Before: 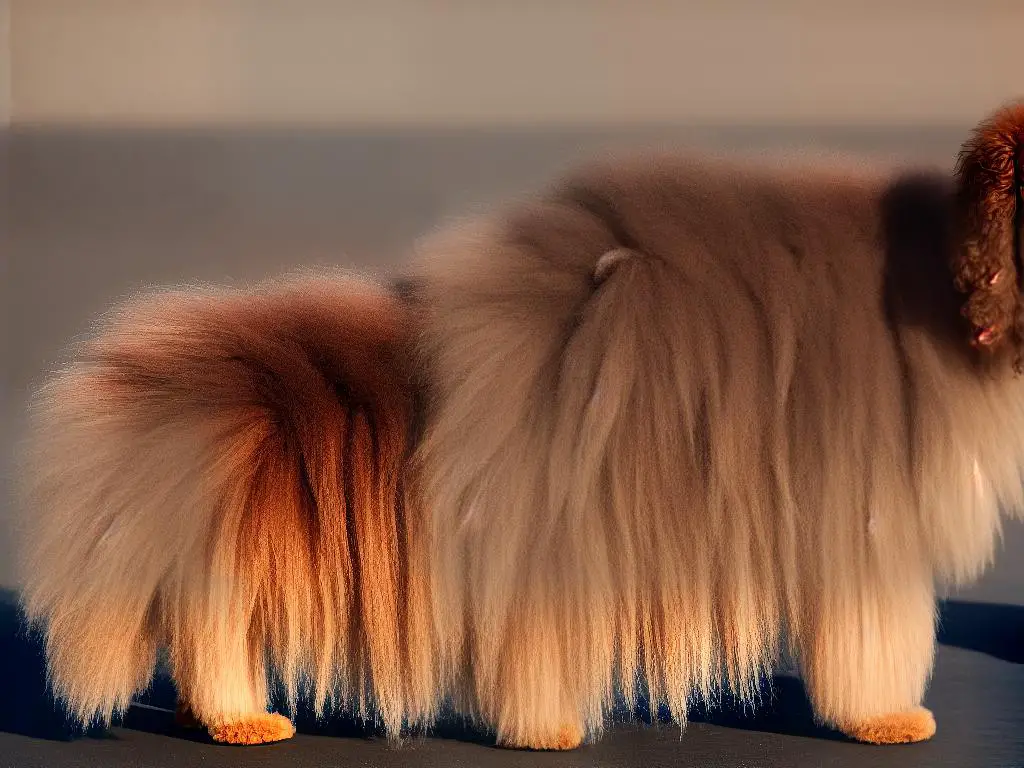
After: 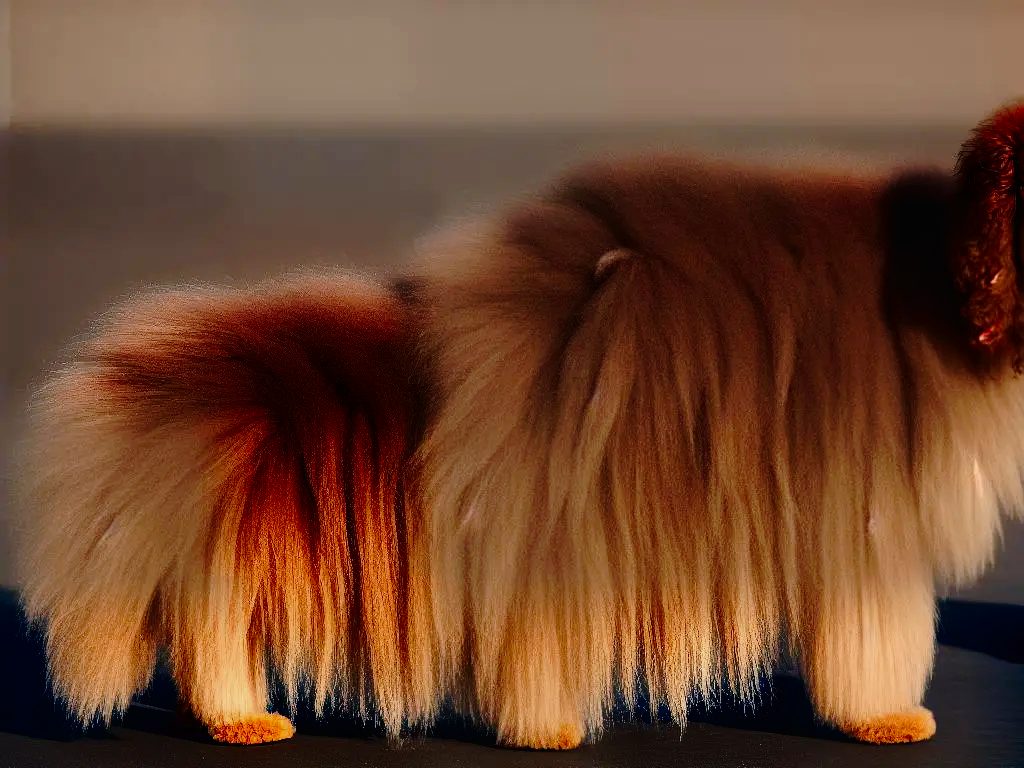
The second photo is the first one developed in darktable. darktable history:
contrast brightness saturation: contrast 0.07, brightness -0.14, saturation 0.11
tone curve: curves: ch0 [(0, 0) (0.003, 0.008) (0.011, 0.01) (0.025, 0.012) (0.044, 0.023) (0.069, 0.033) (0.1, 0.046) (0.136, 0.075) (0.177, 0.116) (0.224, 0.171) (0.277, 0.235) (0.335, 0.312) (0.399, 0.397) (0.468, 0.466) (0.543, 0.54) (0.623, 0.62) (0.709, 0.701) (0.801, 0.782) (0.898, 0.877) (1, 1)], preserve colors none
